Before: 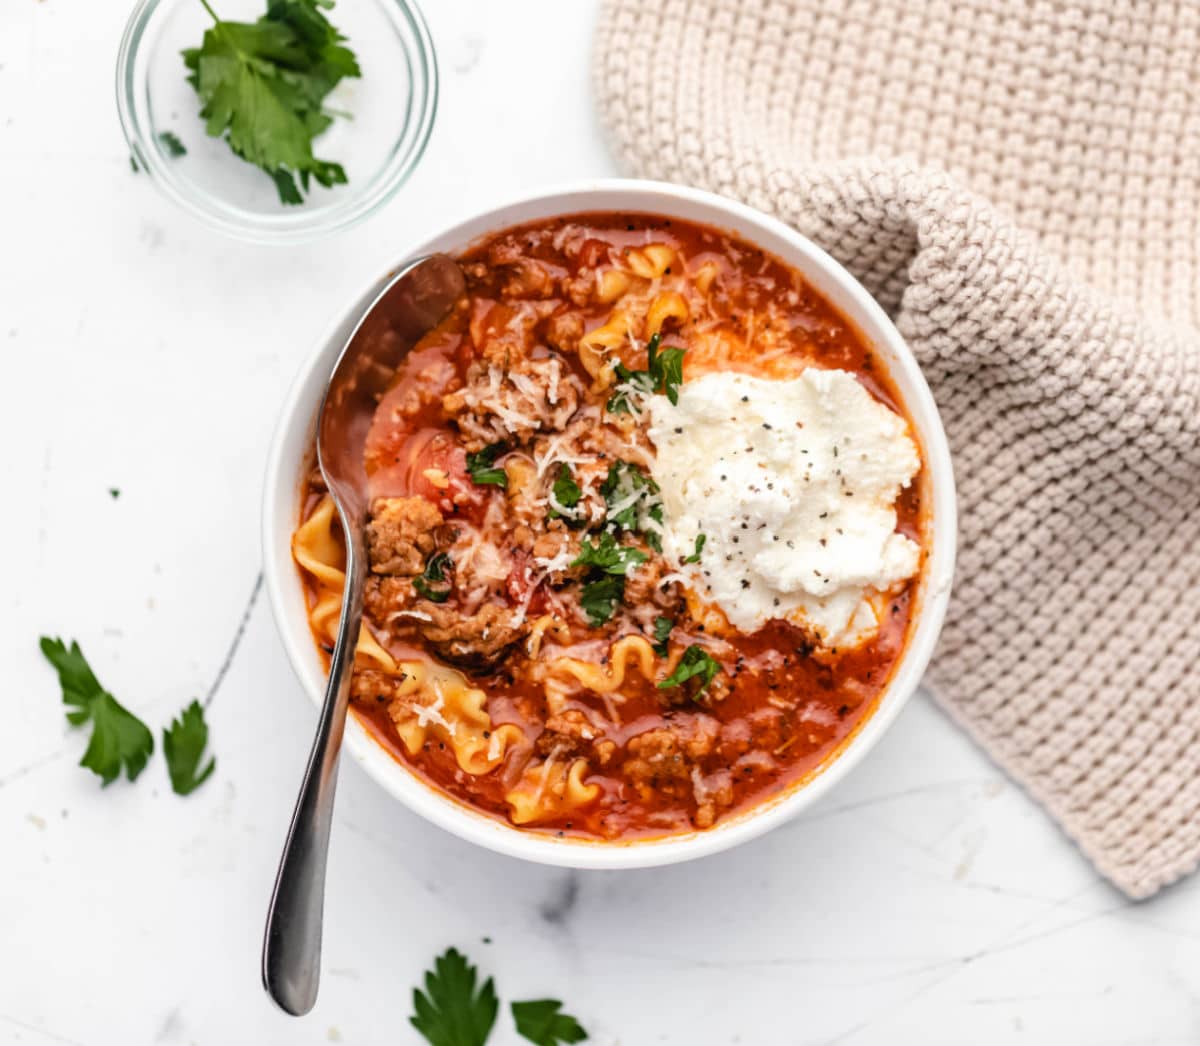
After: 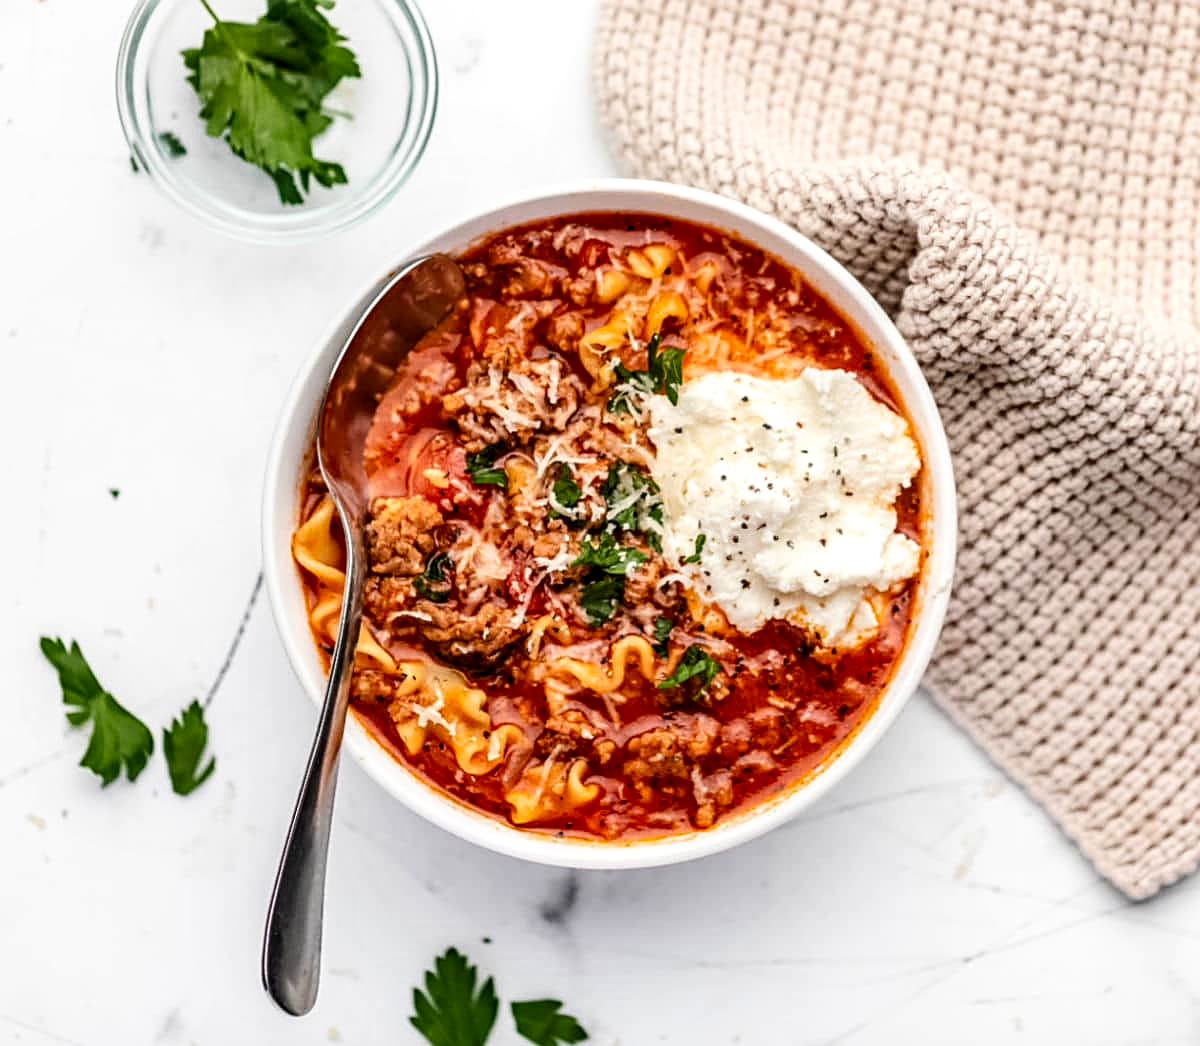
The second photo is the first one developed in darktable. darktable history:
haze removal: compatibility mode true, adaptive false
contrast brightness saturation: contrast 0.147, brightness -0.006, saturation 0.099
local contrast: detail 130%
sharpen: on, module defaults
